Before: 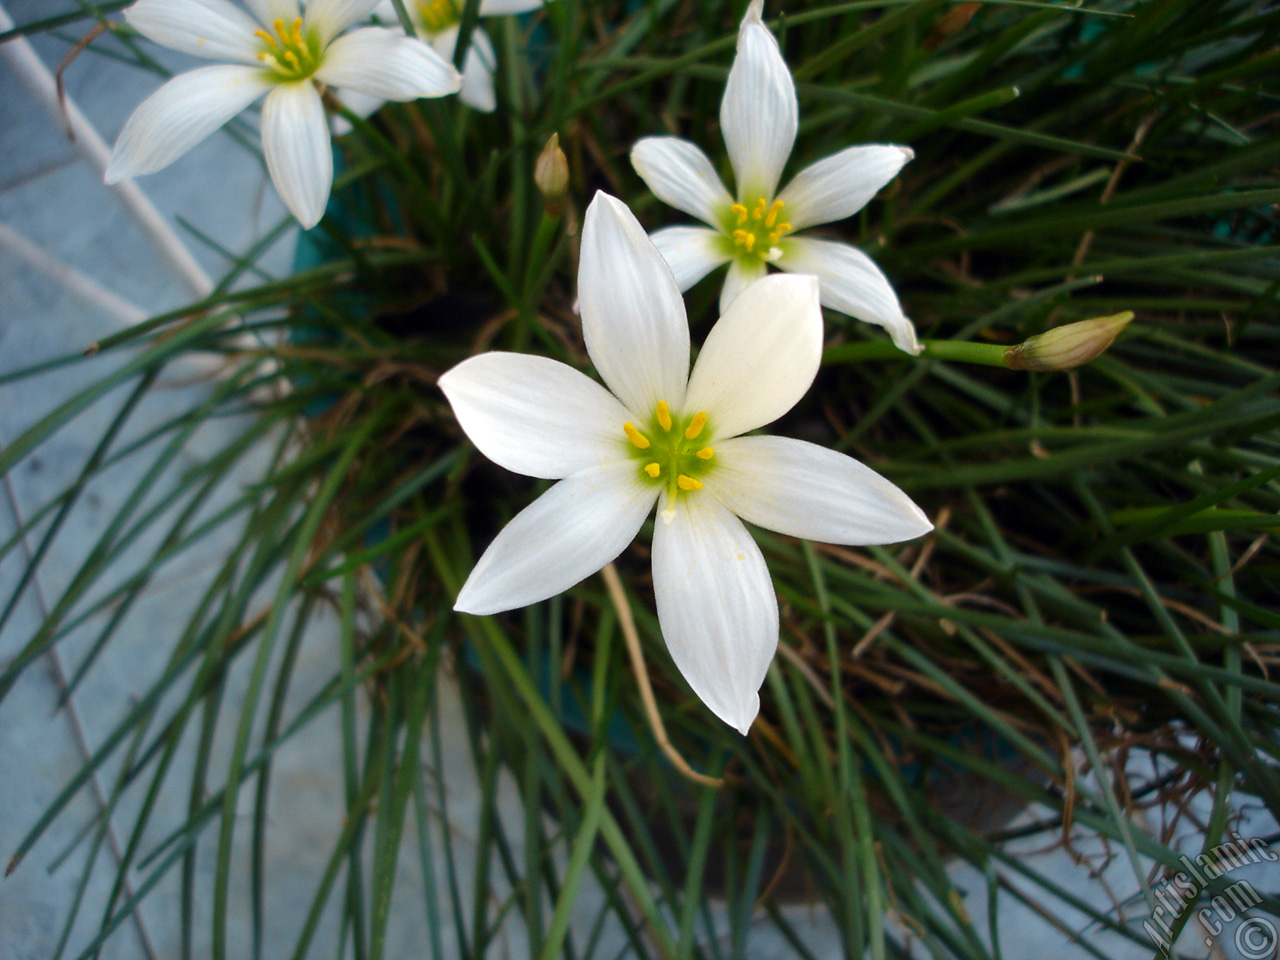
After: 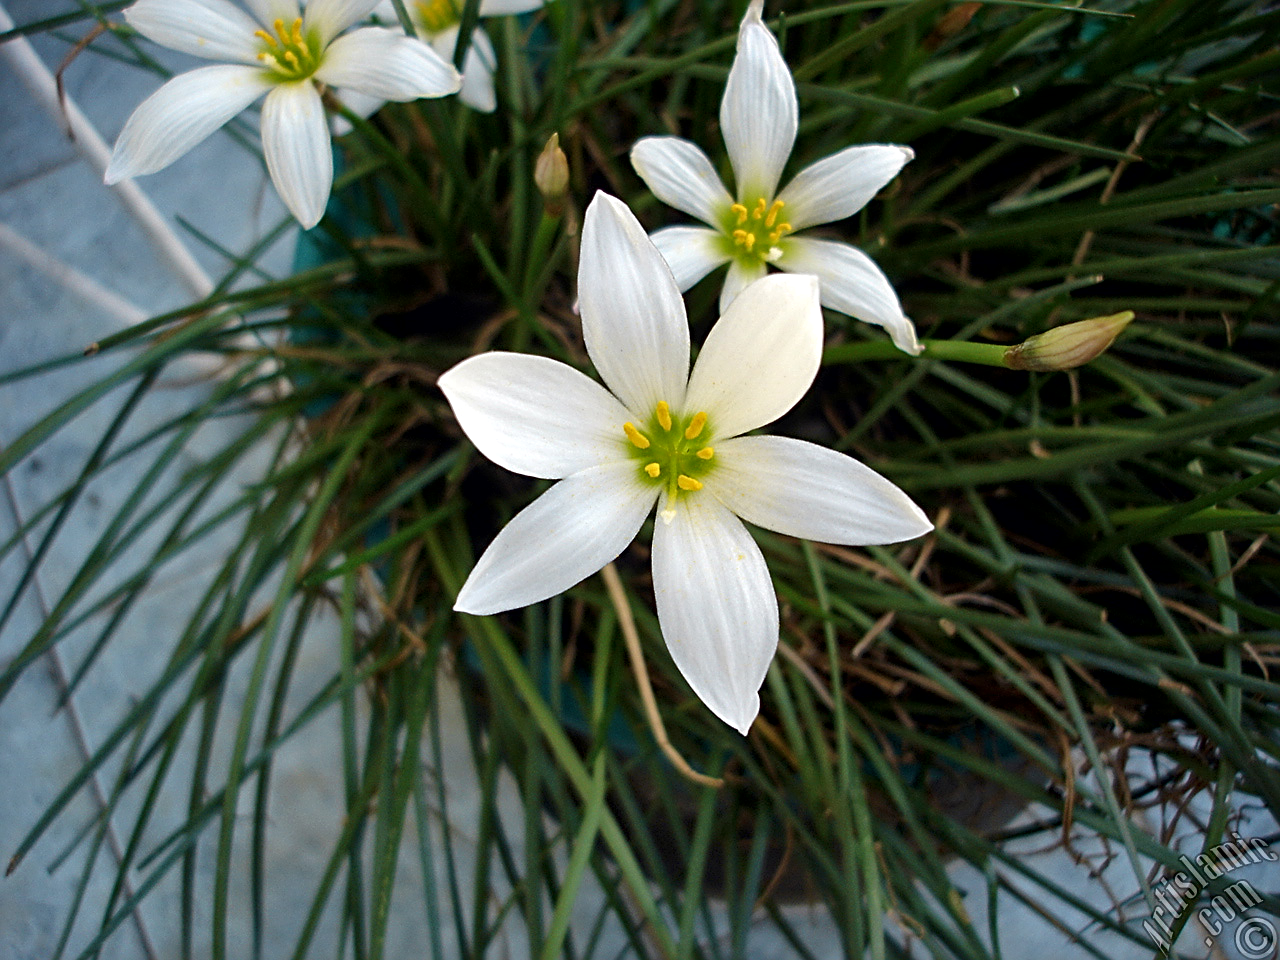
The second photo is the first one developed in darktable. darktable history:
local contrast: mode bilateral grid, contrast 20, coarseness 50, detail 130%, midtone range 0.2
sharpen: radius 2.584, amount 0.688
